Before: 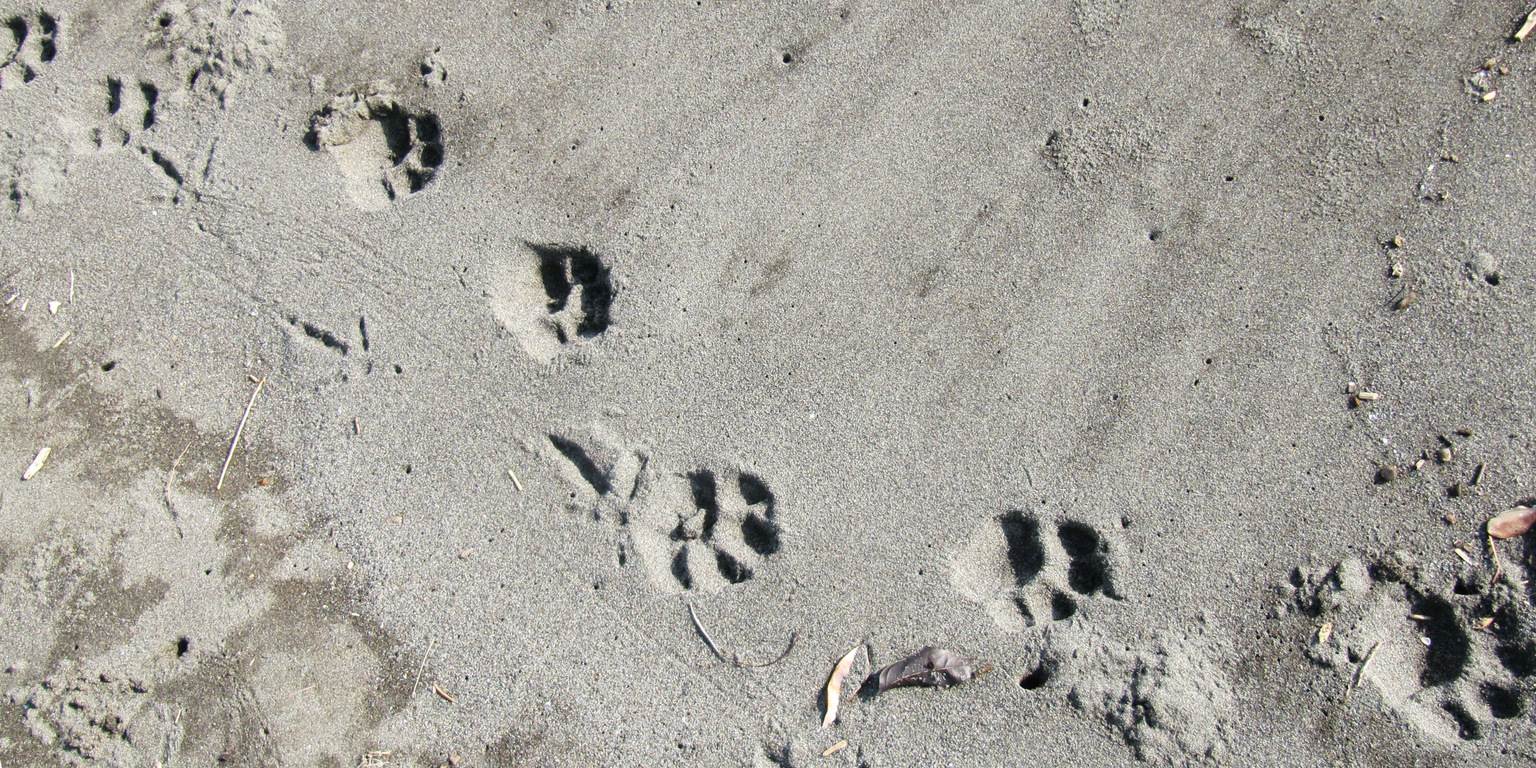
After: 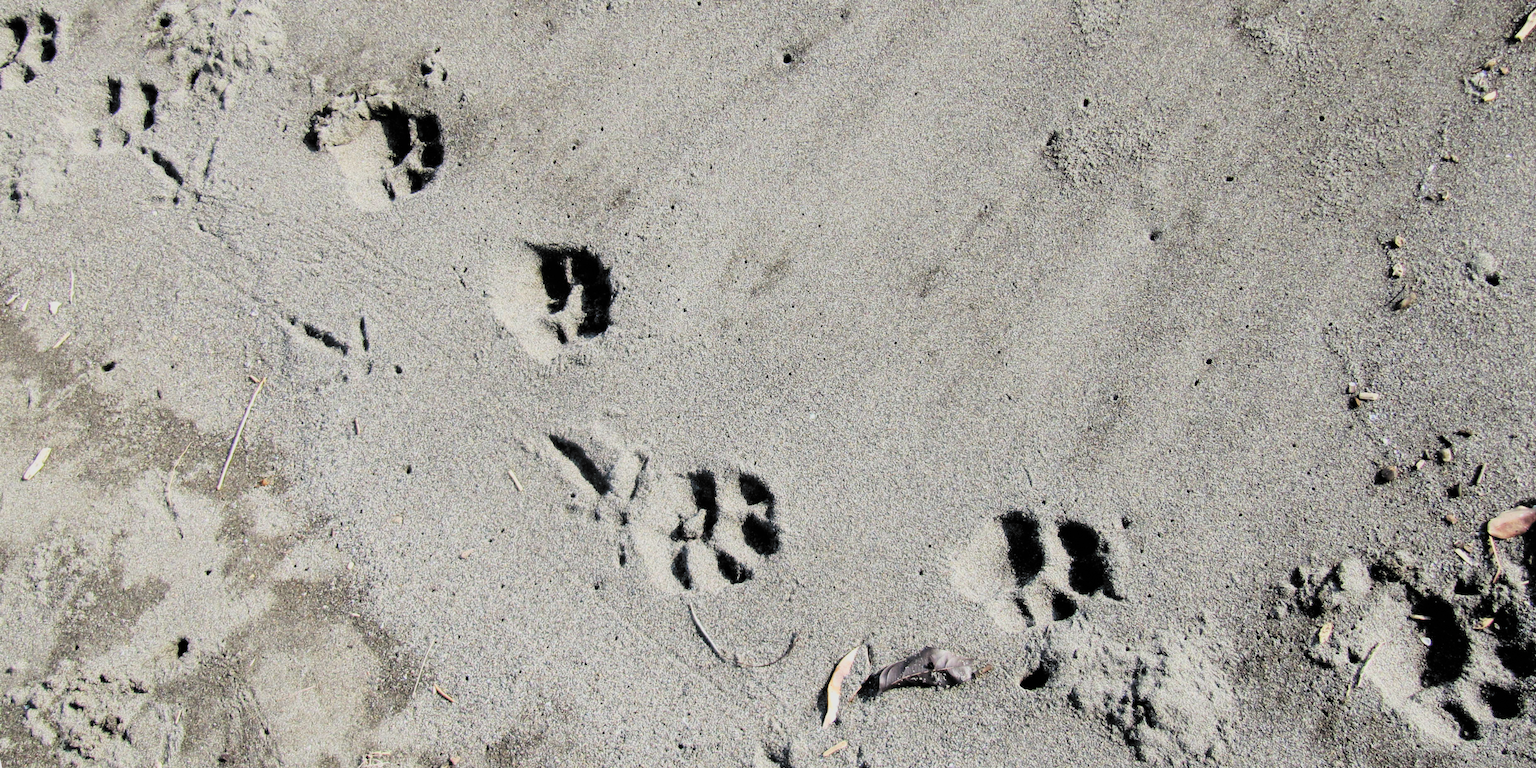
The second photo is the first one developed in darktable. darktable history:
filmic rgb: black relative exposure -5.1 EV, white relative exposure 3.97 EV, hardness 2.9, contrast 1.301, highlights saturation mix -30.58%, color science v6 (2022)
